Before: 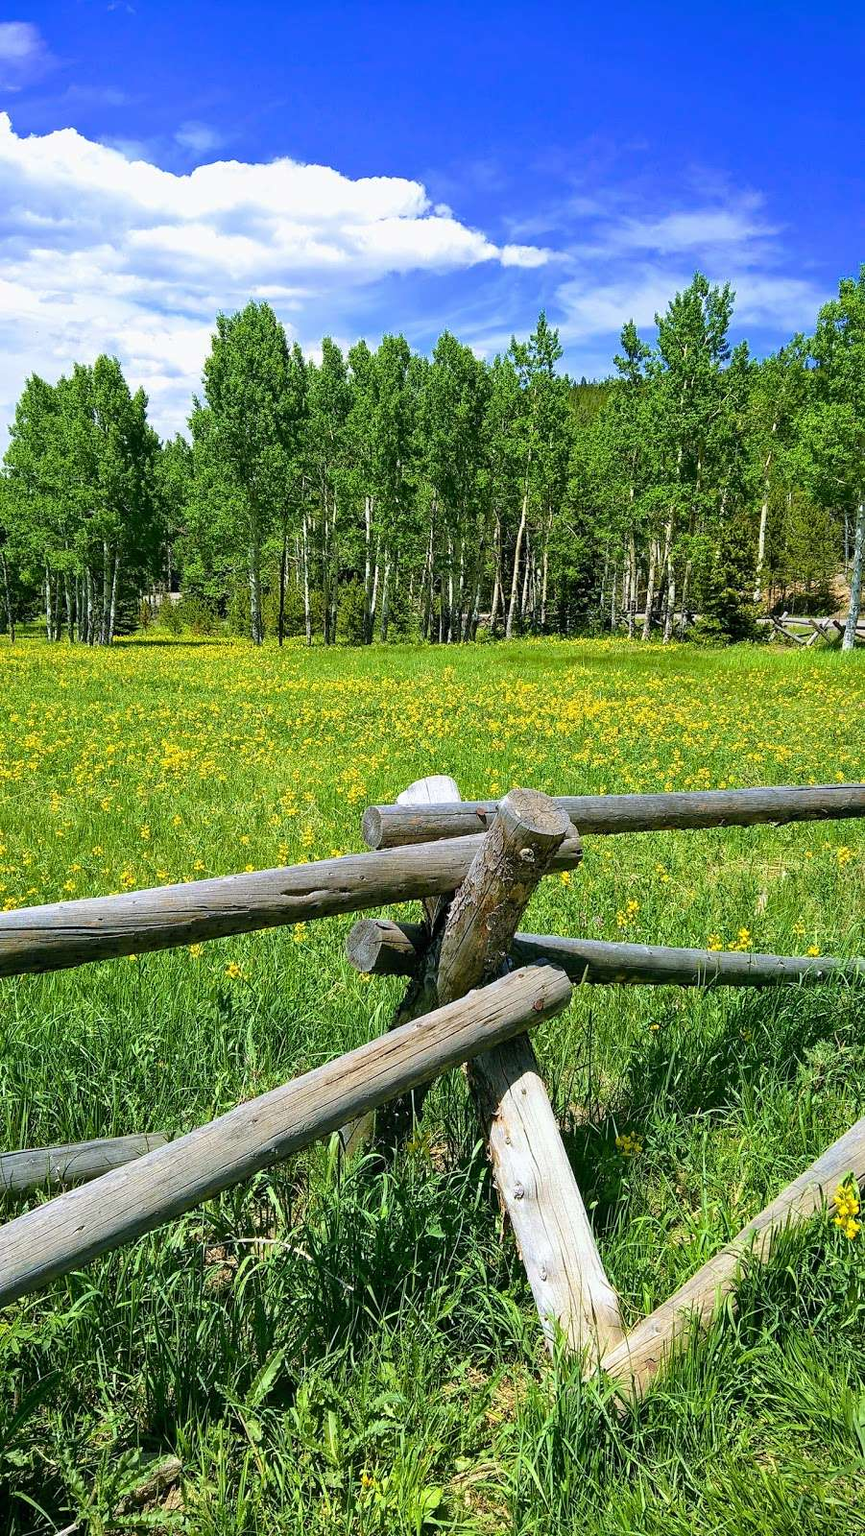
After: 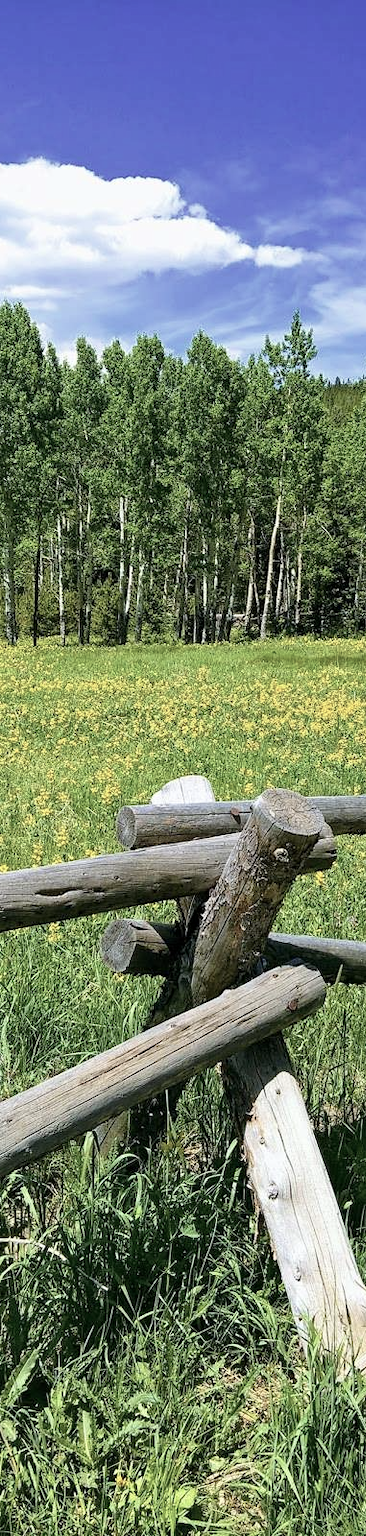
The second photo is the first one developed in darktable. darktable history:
crop: left 28.49%, right 29.081%
contrast brightness saturation: contrast 0.099, saturation -0.365
exposure: black level correction 0.001, compensate highlight preservation false
